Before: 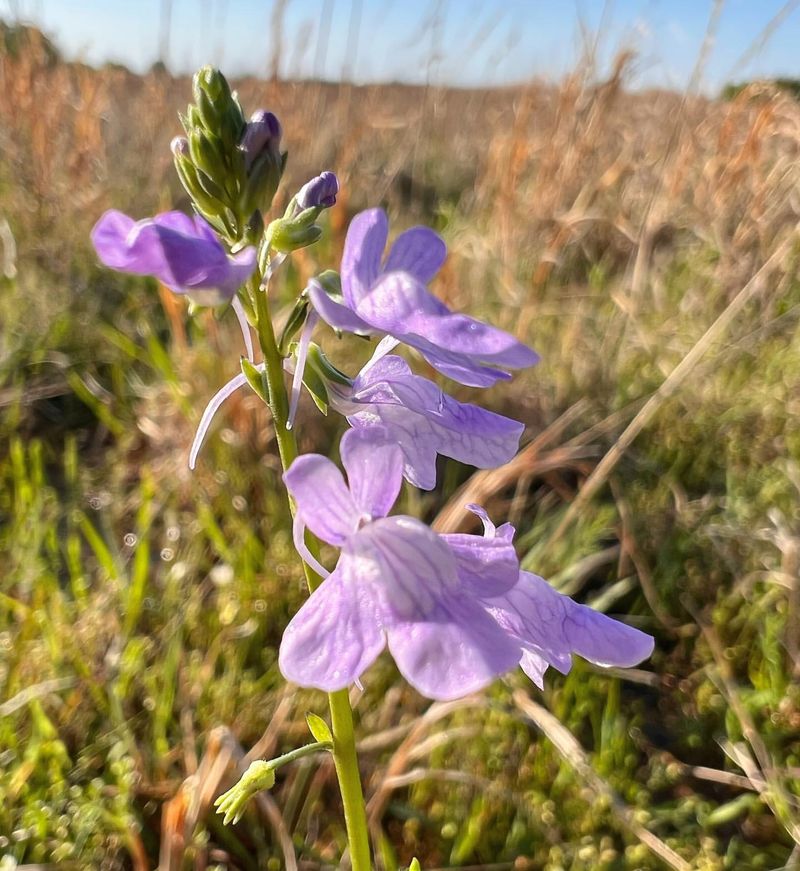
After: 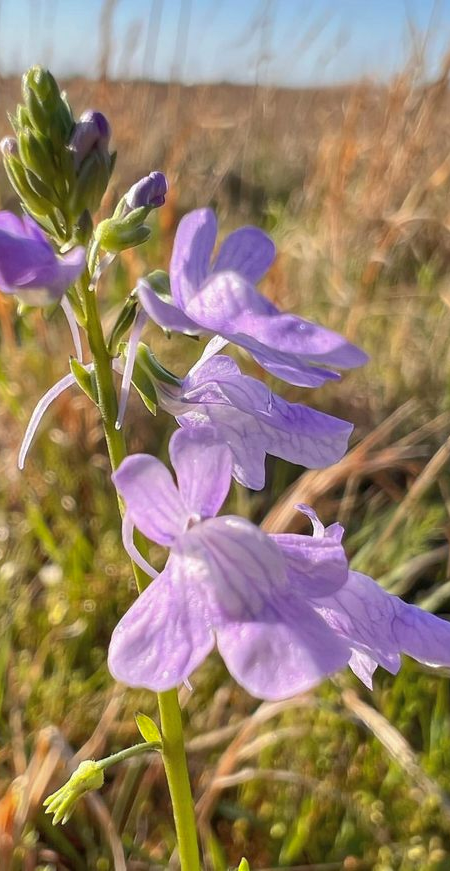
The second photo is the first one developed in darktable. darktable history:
shadows and highlights: on, module defaults
crop: left 21.385%, right 22.364%
